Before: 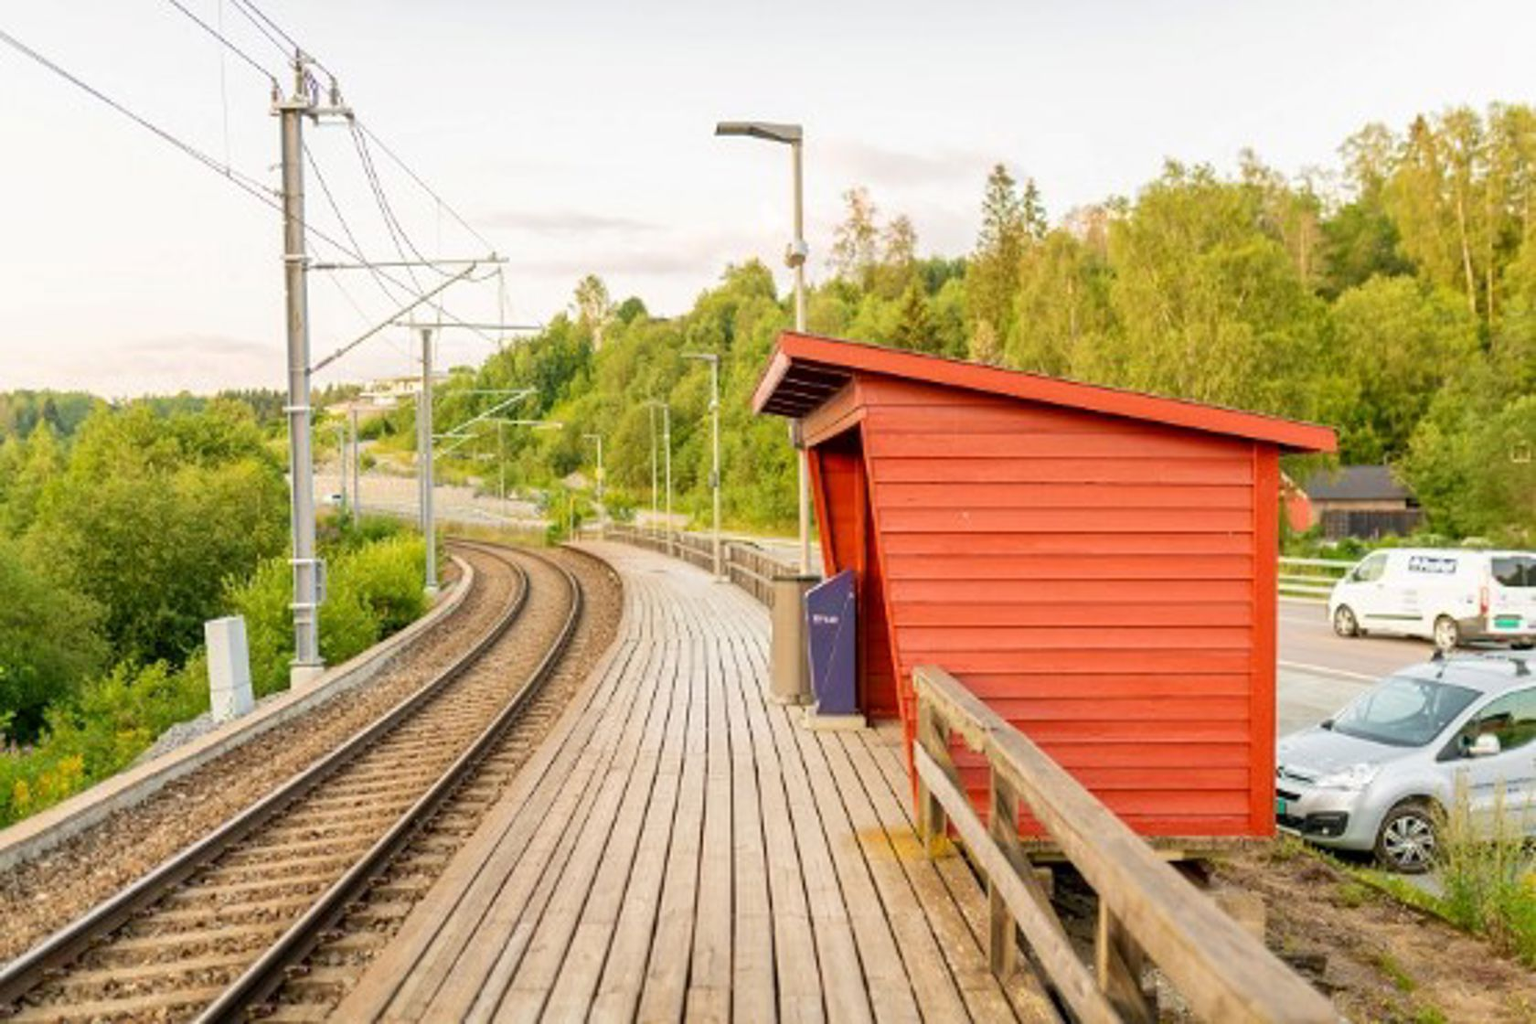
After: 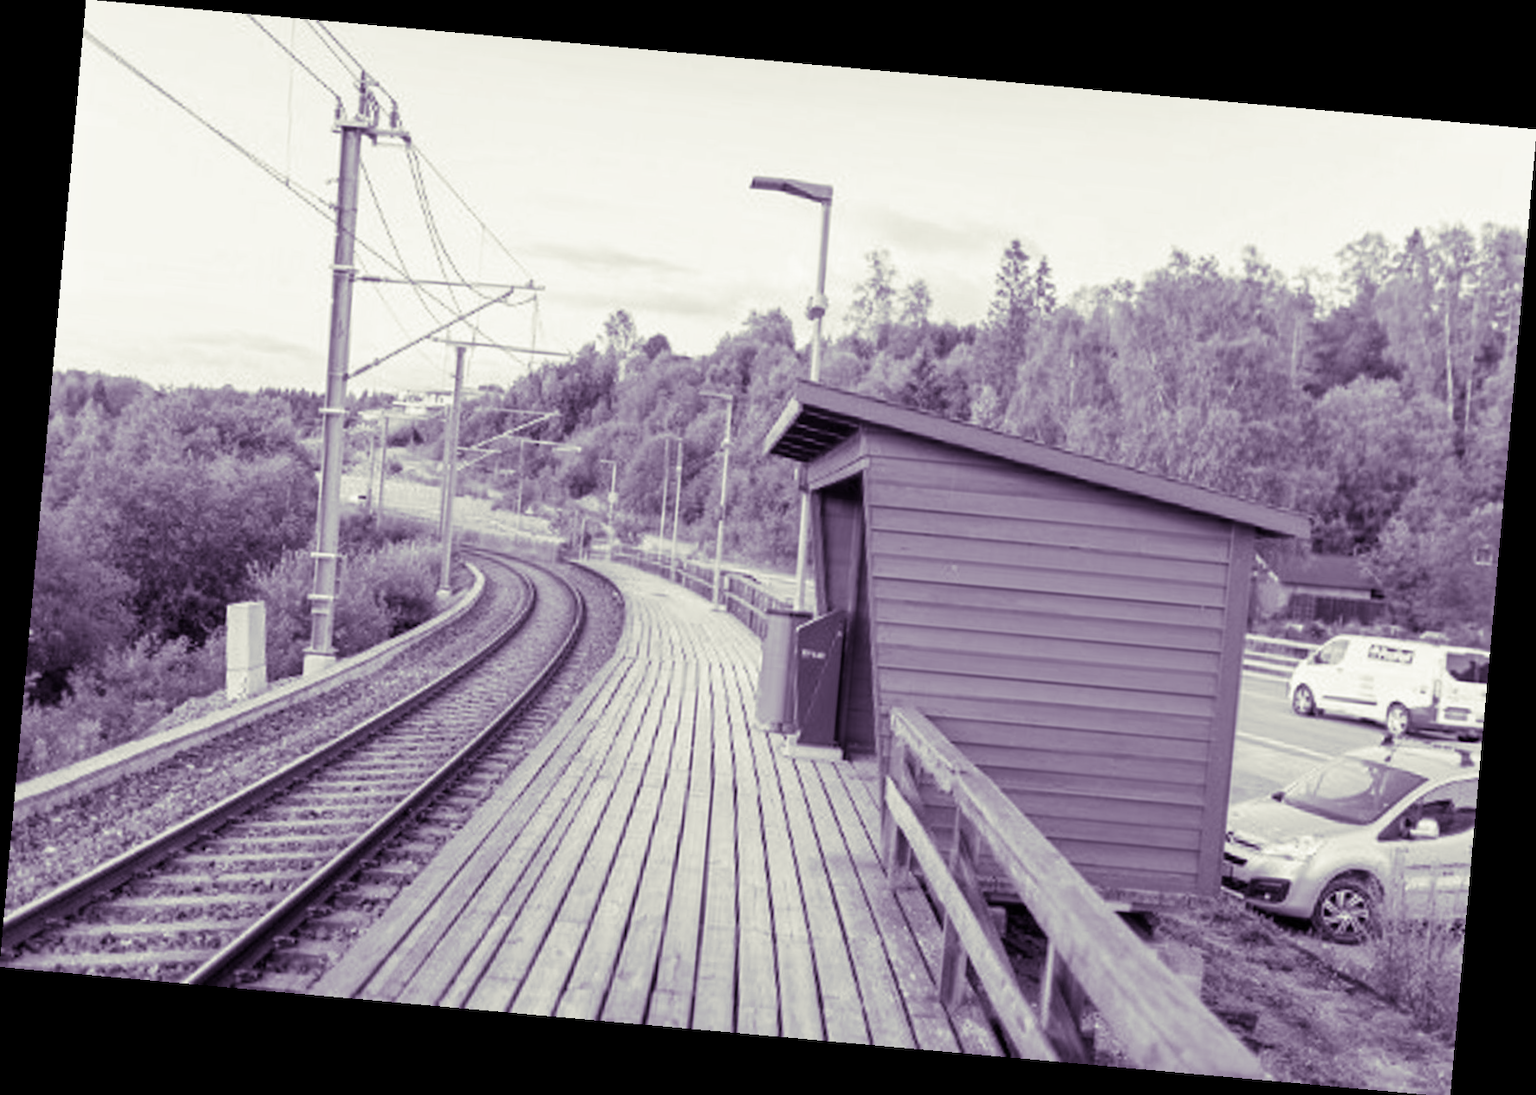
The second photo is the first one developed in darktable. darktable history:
color calibration: x 0.37, y 0.377, temperature 4289.93 K
rotate and perspective: rotation 5.12°, automatic cropping off
monochrome: a 16.06, b 15.48, size 1
split-toning: shadows › hue 266.4°, shadows › saturation 0.4, highlights › hue 61.2°, highlights › saturation 0.3, compress 0%
